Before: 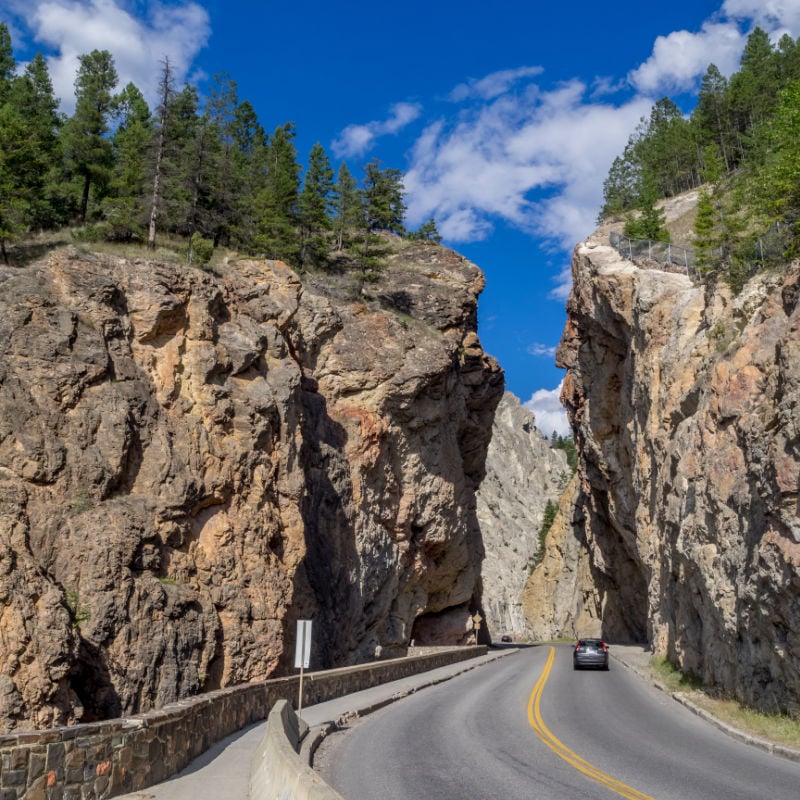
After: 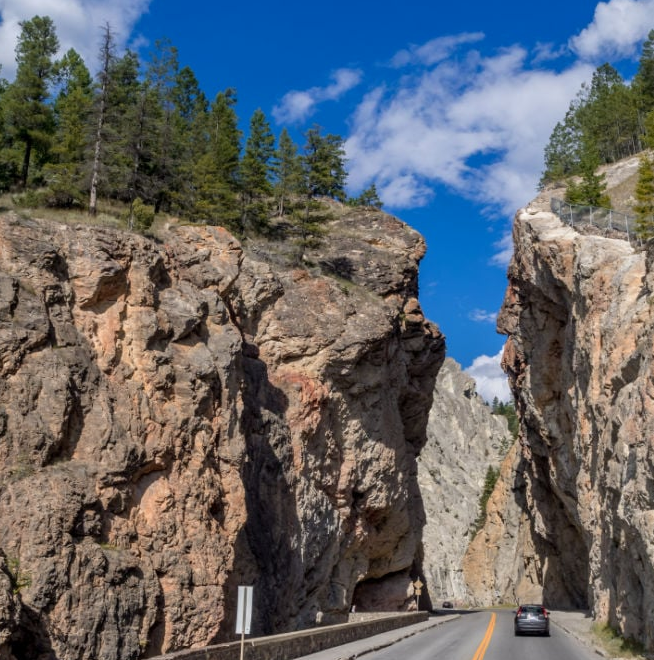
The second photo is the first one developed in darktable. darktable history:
color zones: curves: ch1 [(0, 0.469) (0.072, 0.457) (0.243, 0.494) (0.429, 0.5) (0.571, 0.5) (0.714, 0.5) (0.857, 0.5) (1, 0.469)]; ch2 [(0, 0.499) (0.143, 0.467) (0.242, 0.436) (0.429, 0.493) (0.571, 0.5) (0.714, 0.5) (0.857, 0.5) (1, 0.499)], mix 29.92%
crop and rotate: left 7.587%, top 4.367%, right 10.558%, bottom 13.127%
